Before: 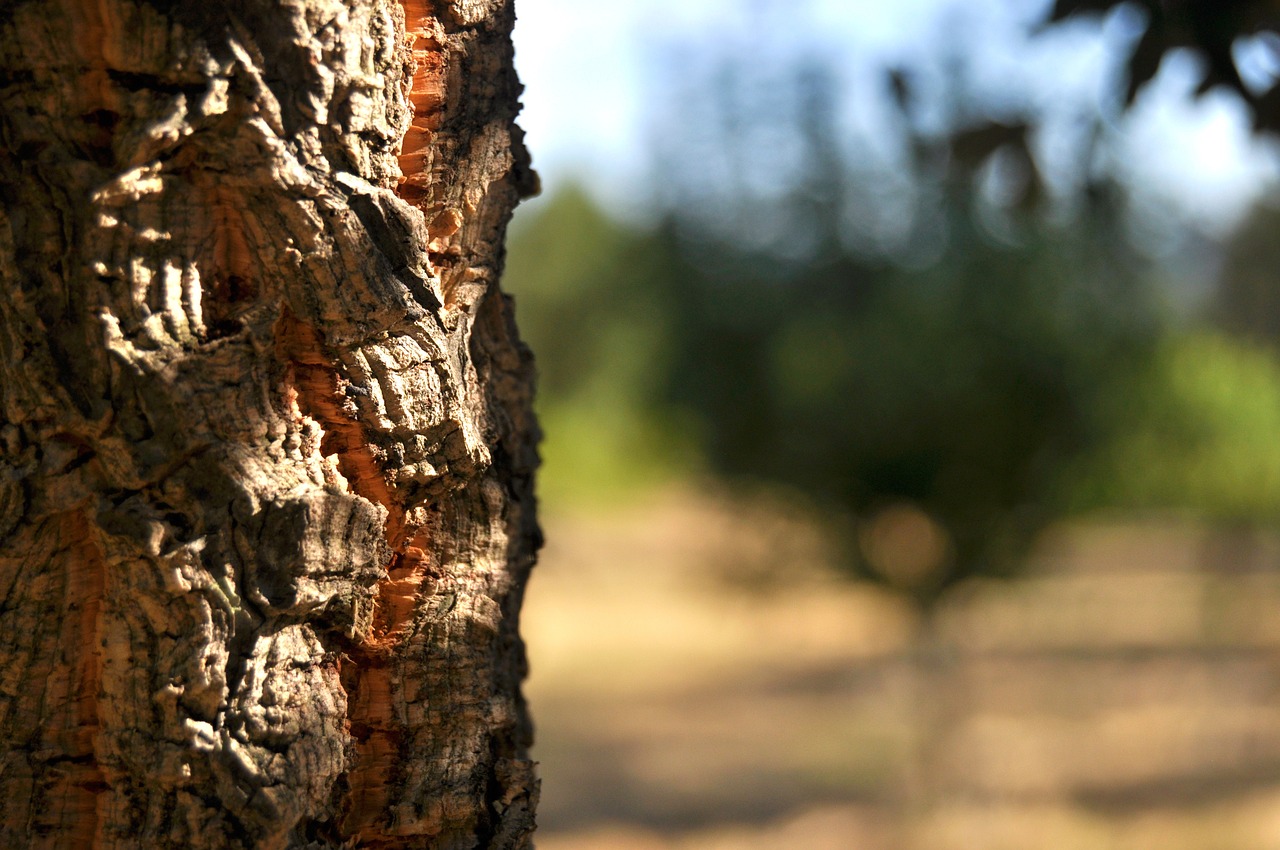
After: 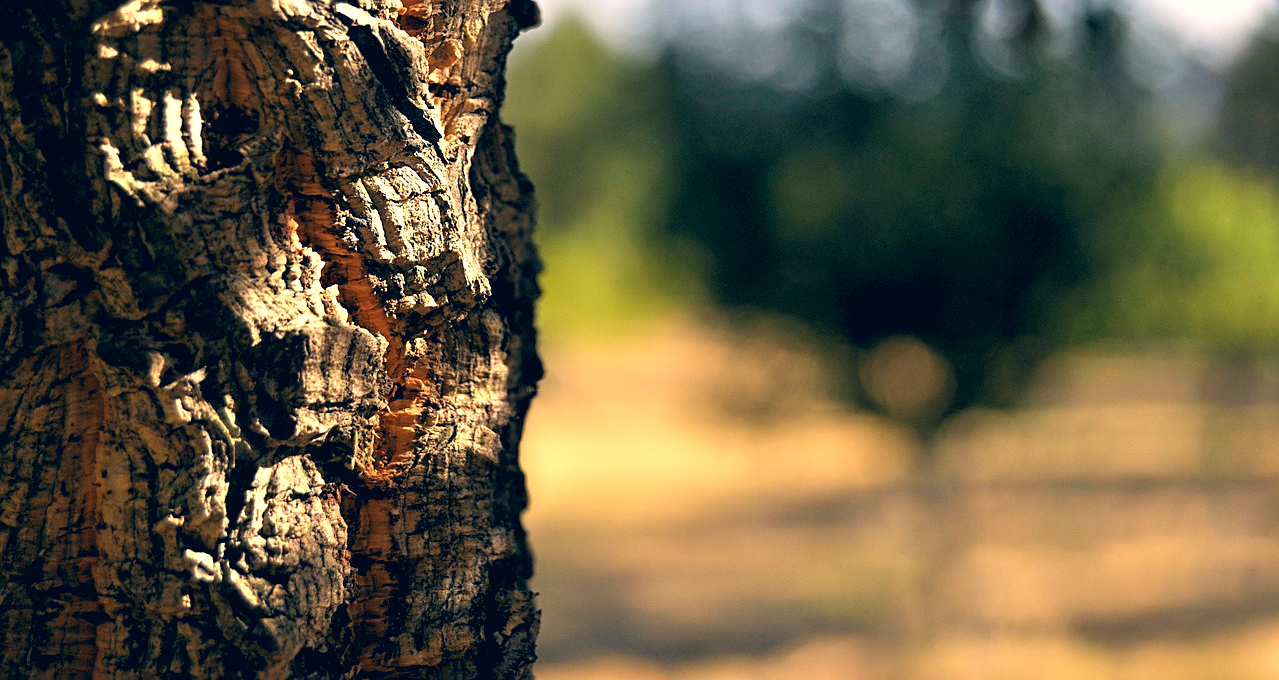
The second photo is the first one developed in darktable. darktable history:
crop and rotate: top 19.998%
sharpen: on, module defaults
rgb levels: levels [[0.01, 0.419, 0.839], [0, 0.5, 1], [0, 0.5, 1]]
color correction: highlights a* 10.32, highlights b* 14.66, shadows a* -9.59, shadows b* -15.02
